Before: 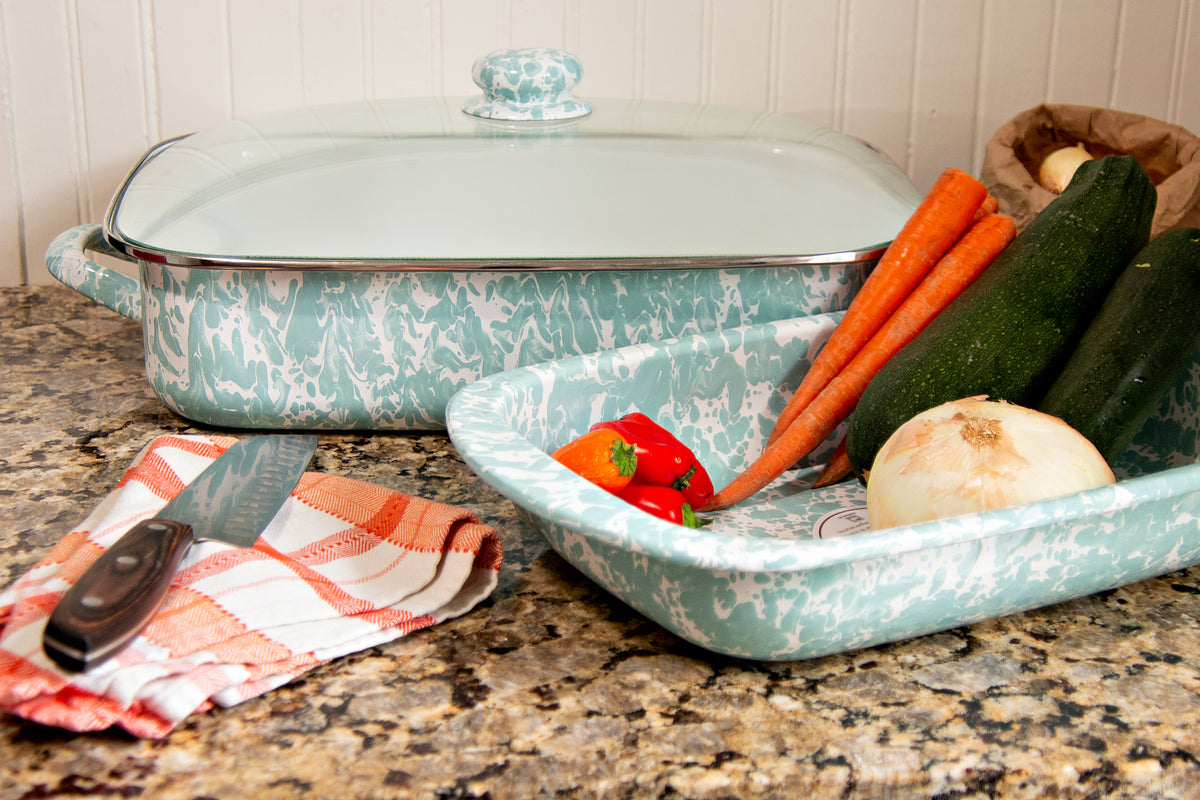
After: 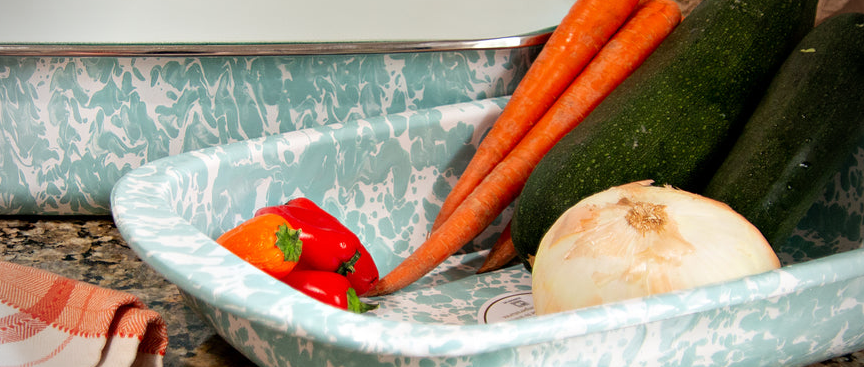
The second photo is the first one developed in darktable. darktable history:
vignetting: on, module defaults
crop and rotate: left 27.938%, top 27.046%, bottom 27.046%
